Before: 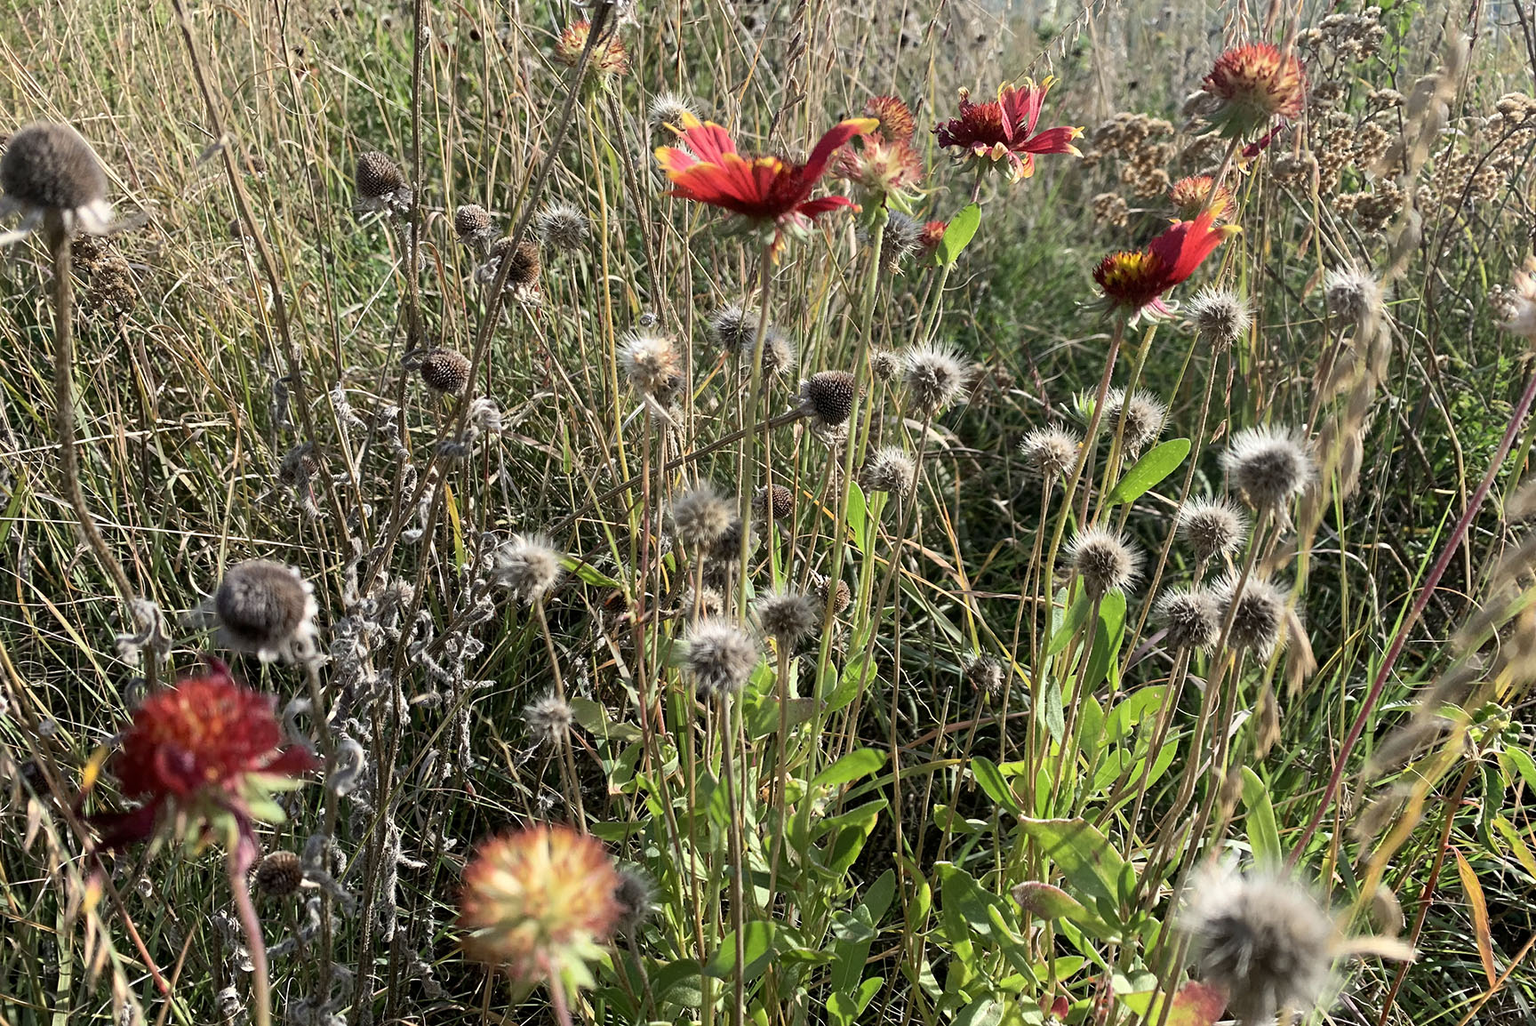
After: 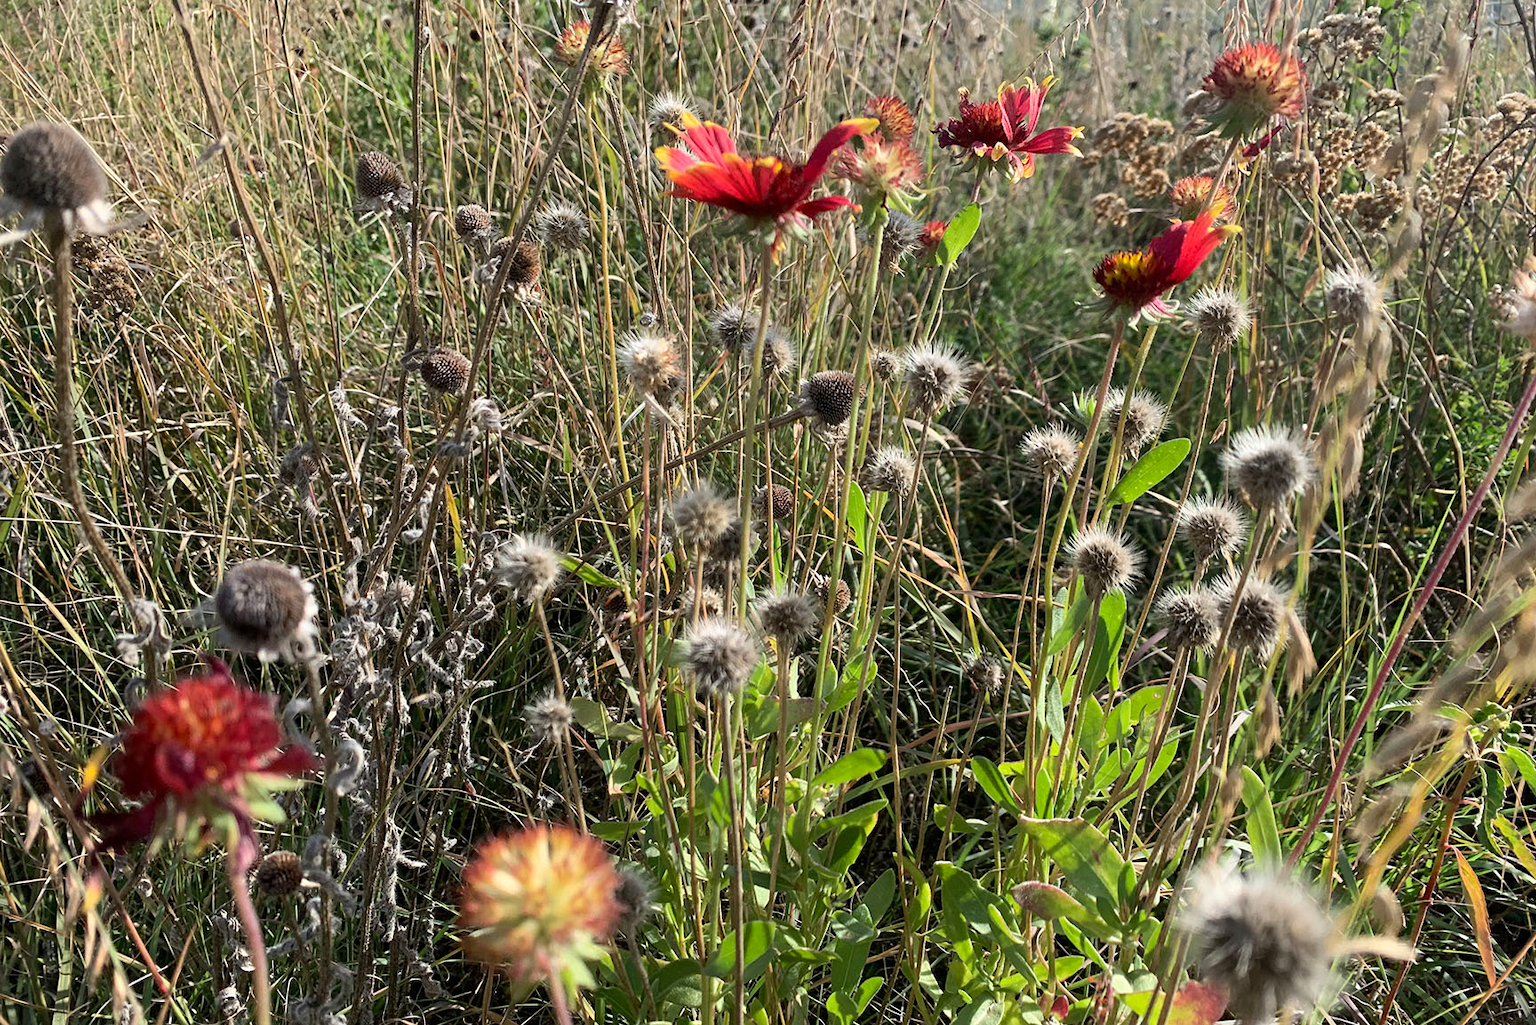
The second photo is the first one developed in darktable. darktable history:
vignetting: fall-off start 100.3%, fall-off radius 70.67%, width/height ratio 1.177, dithering 8-bit output, unbound false
